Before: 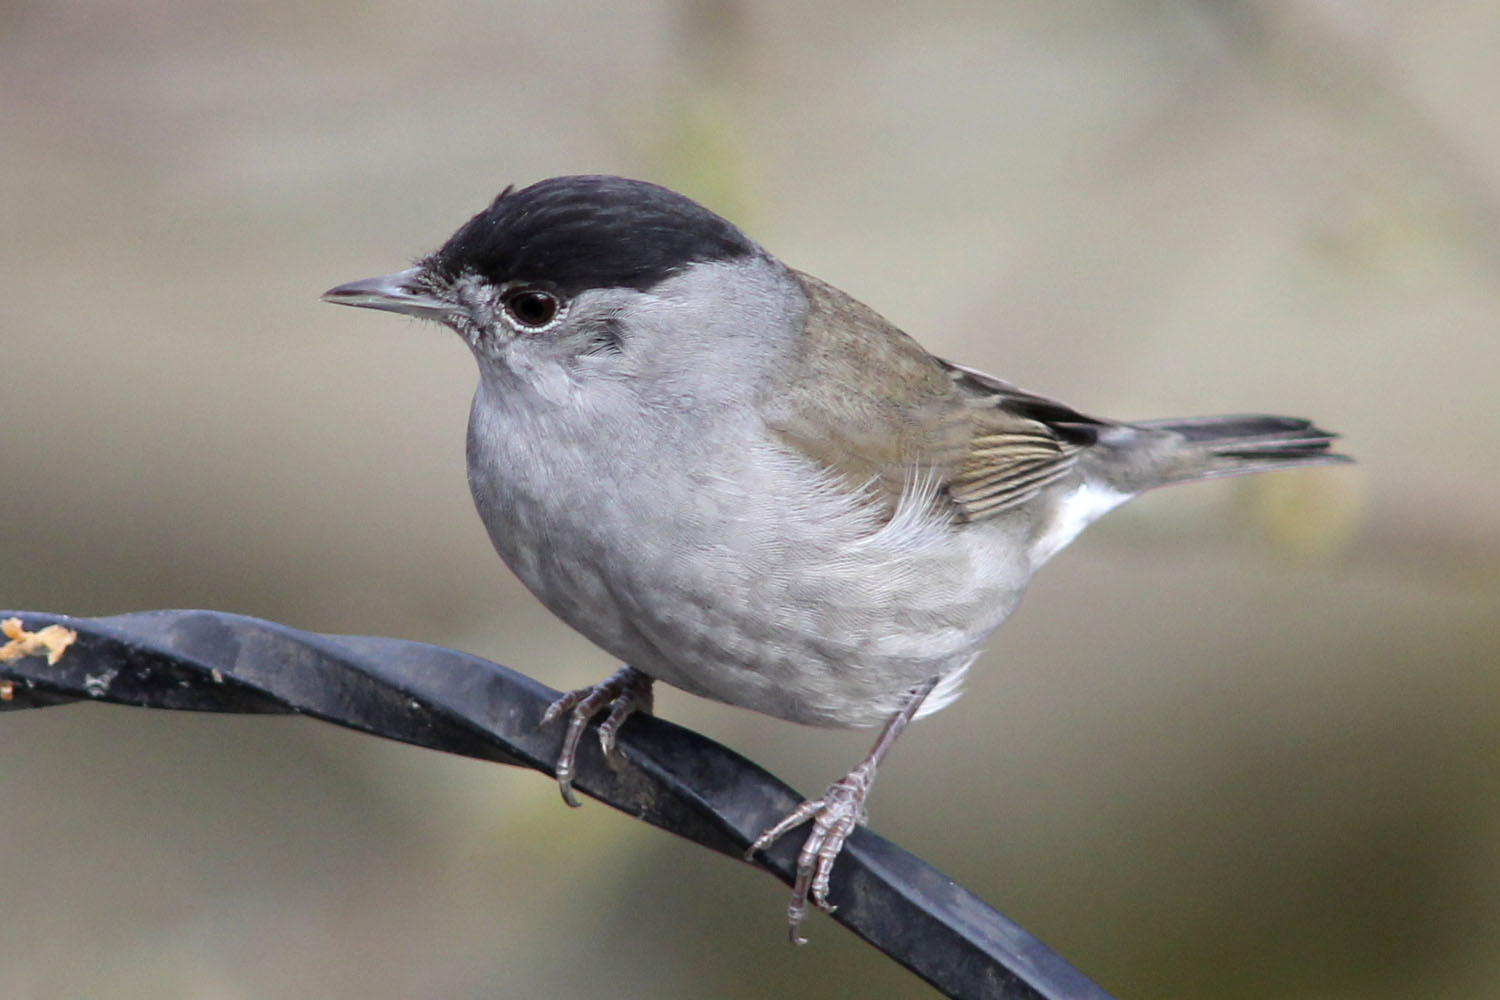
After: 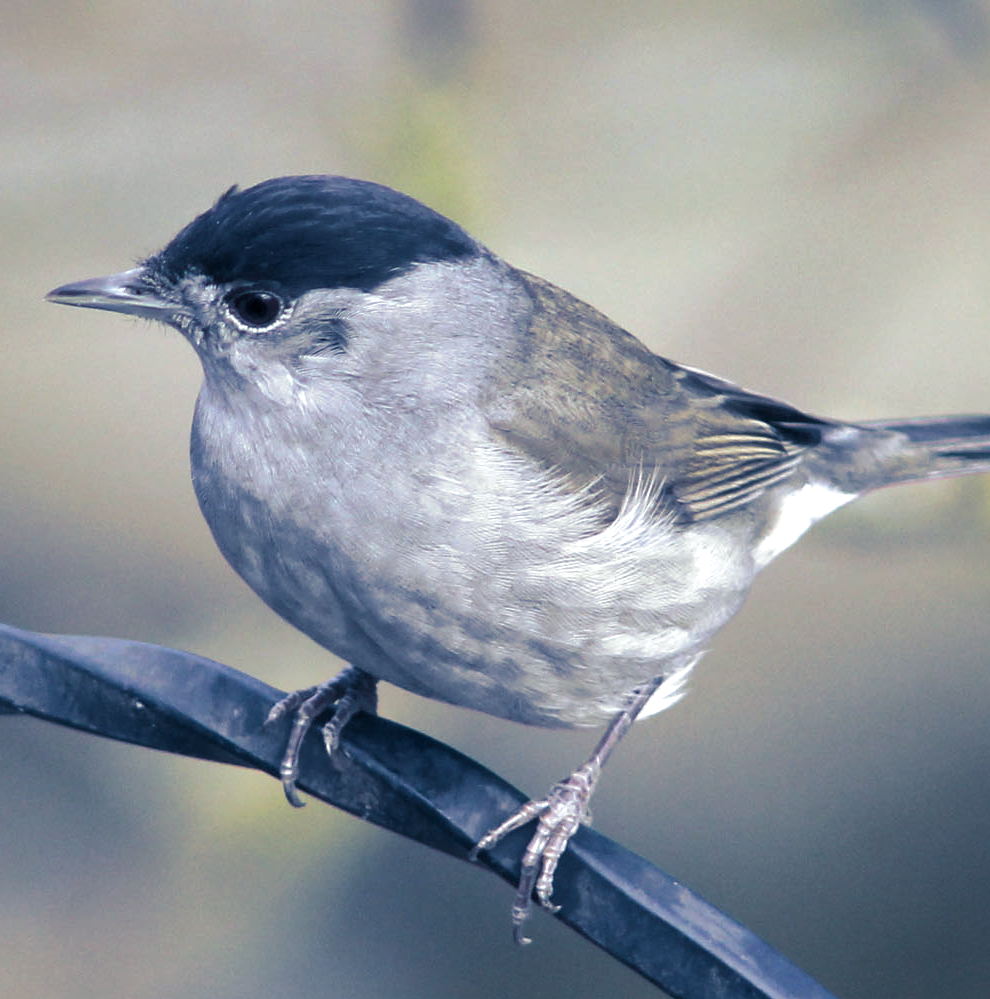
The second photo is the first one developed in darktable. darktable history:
crop and rotate: left 18.442%, right 15.508%
white balance: red 0.982, blue 1.018
exposure: black level correction 0, exposure 0.5 EV, compensate highlight preservation false
shadows and highlights: on, module defaults
split-toning: shadows › hue 226.8°, shadows › saturation 0.84
